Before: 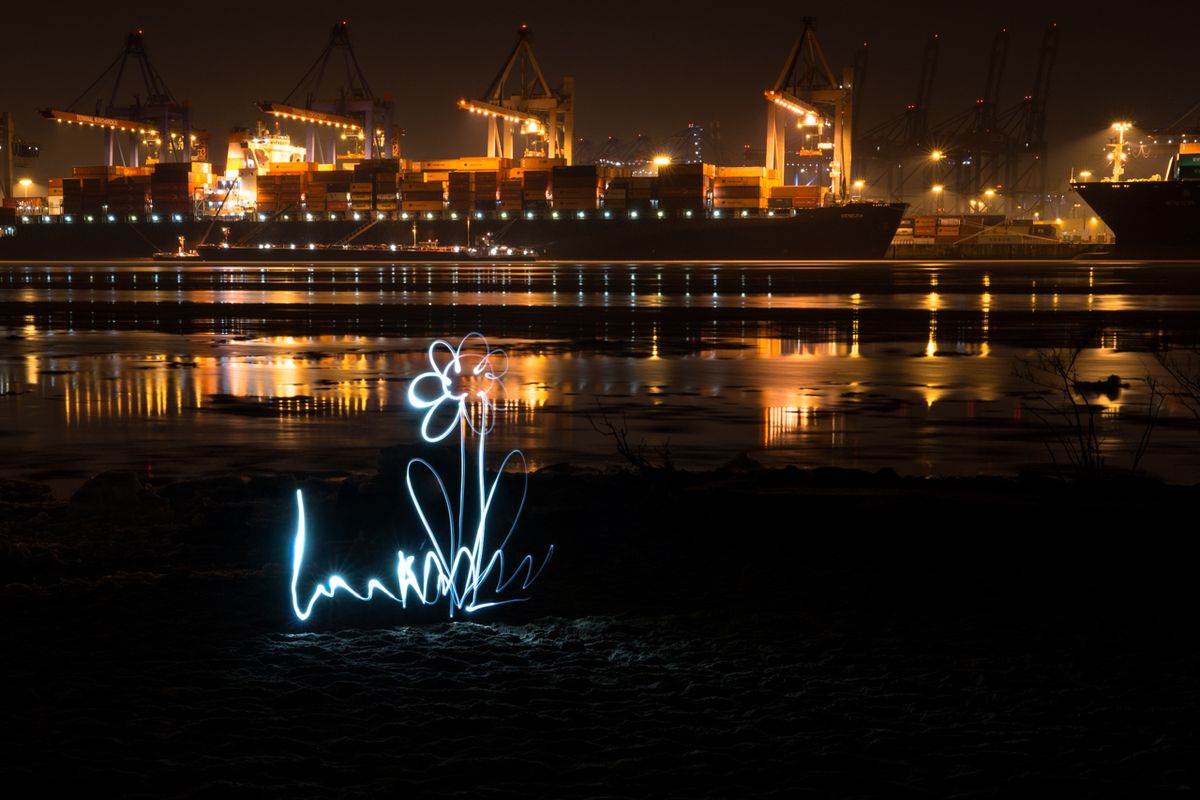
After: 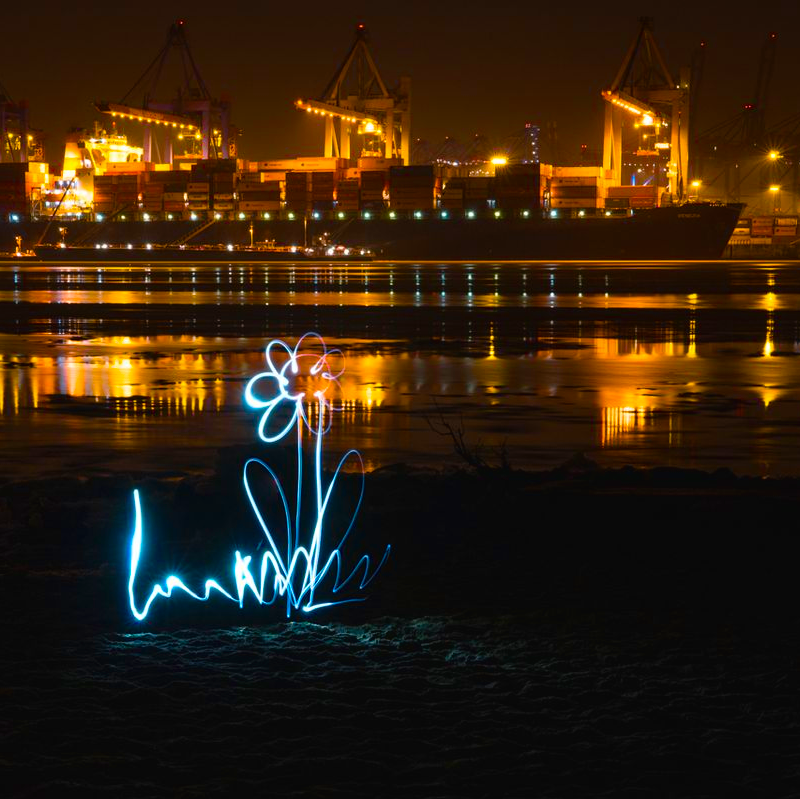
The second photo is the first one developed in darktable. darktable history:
crop and rotate: left 13.653%, right 19.661%
color balance rgb: global offset › luminance 0.244%, linear chroma grading › global chroma 22.615%, perceptual saturation grading › global saturation 36.548%, perceptual saturation grading › shadows 34.511%, global vibrance 20%
